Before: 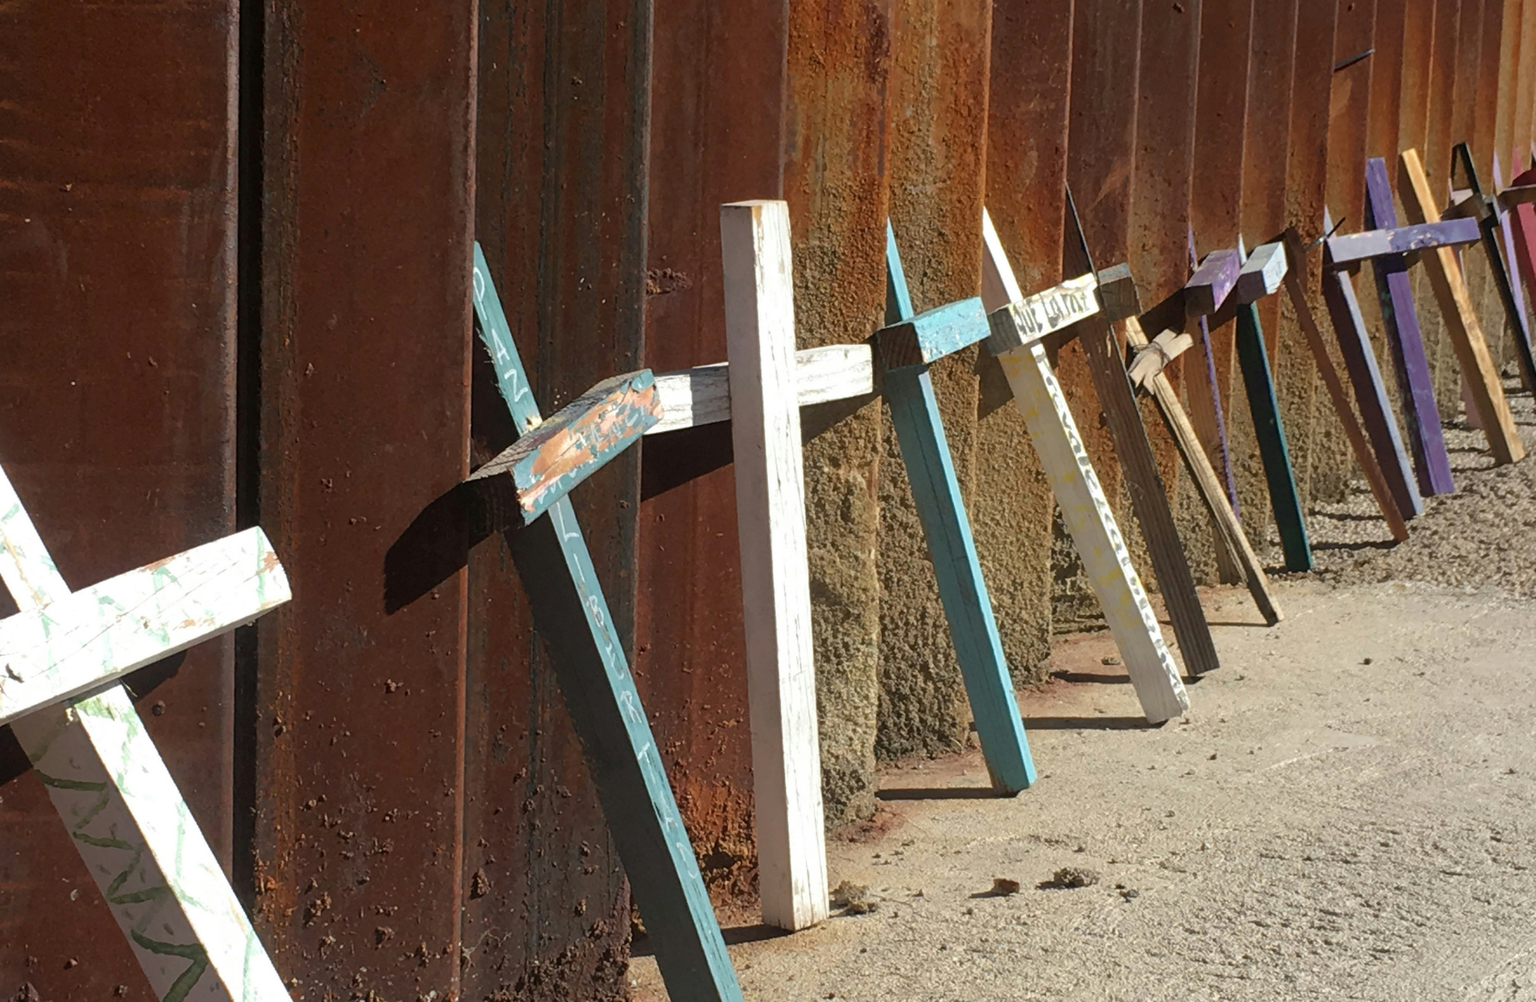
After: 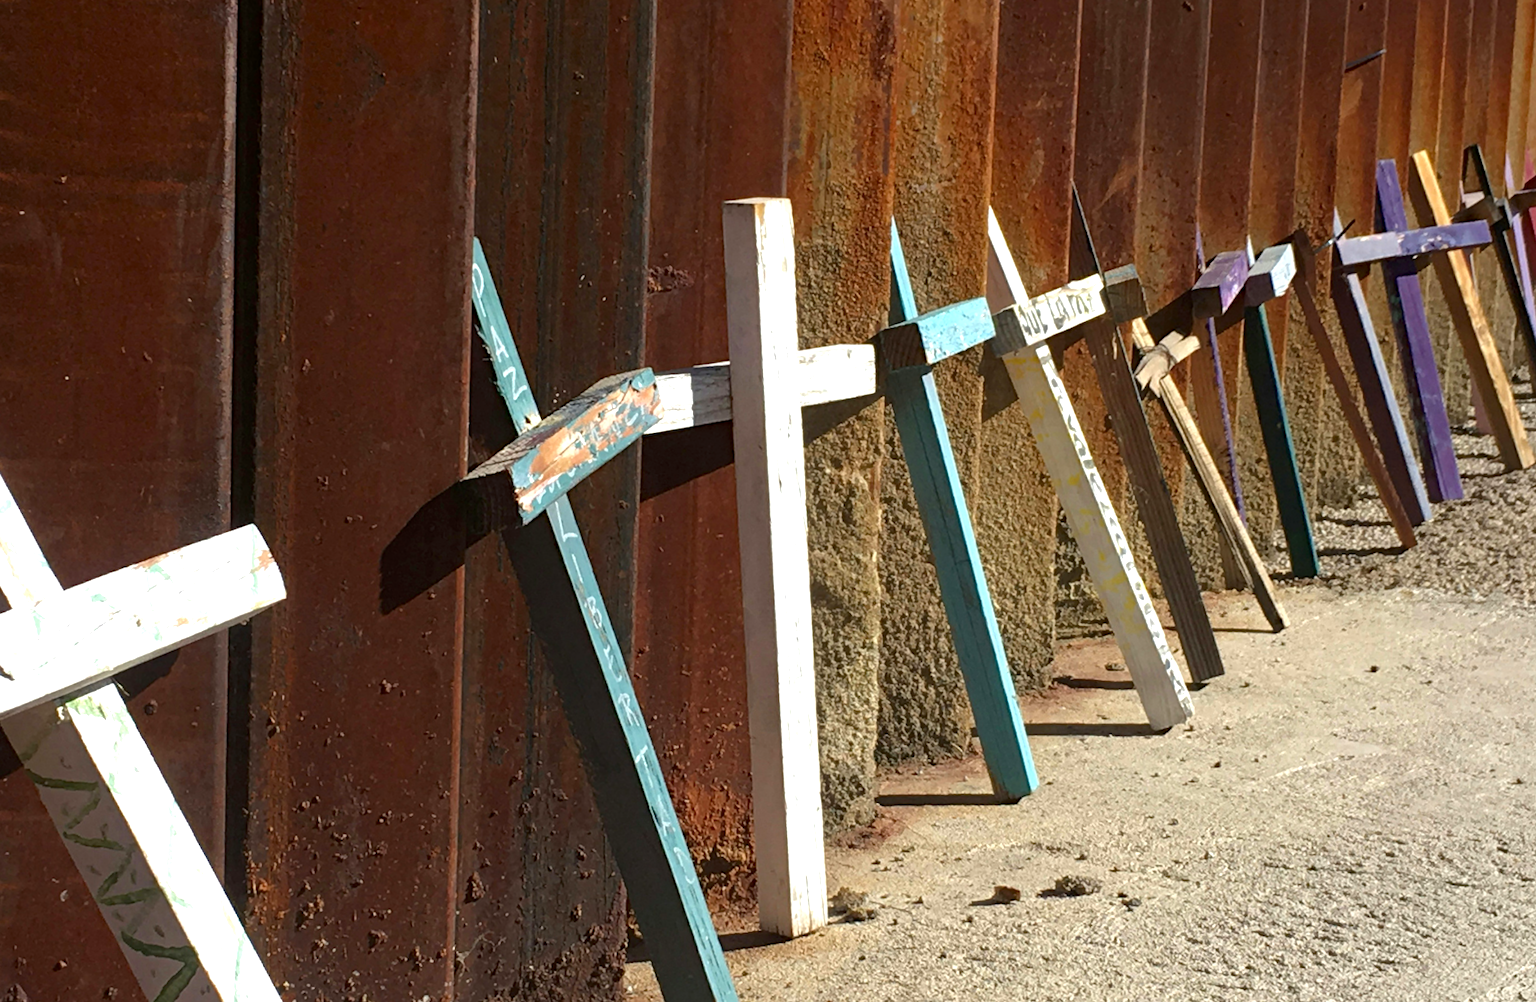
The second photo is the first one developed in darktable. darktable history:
crop and rotate: angle -0.421°
exposure: black level correction 0, exposure 0.499 EV, compensate highlight preservation false
contrast brightness saturation: brightness -0.092
haze removal: compatibility mode true, adaptive false
